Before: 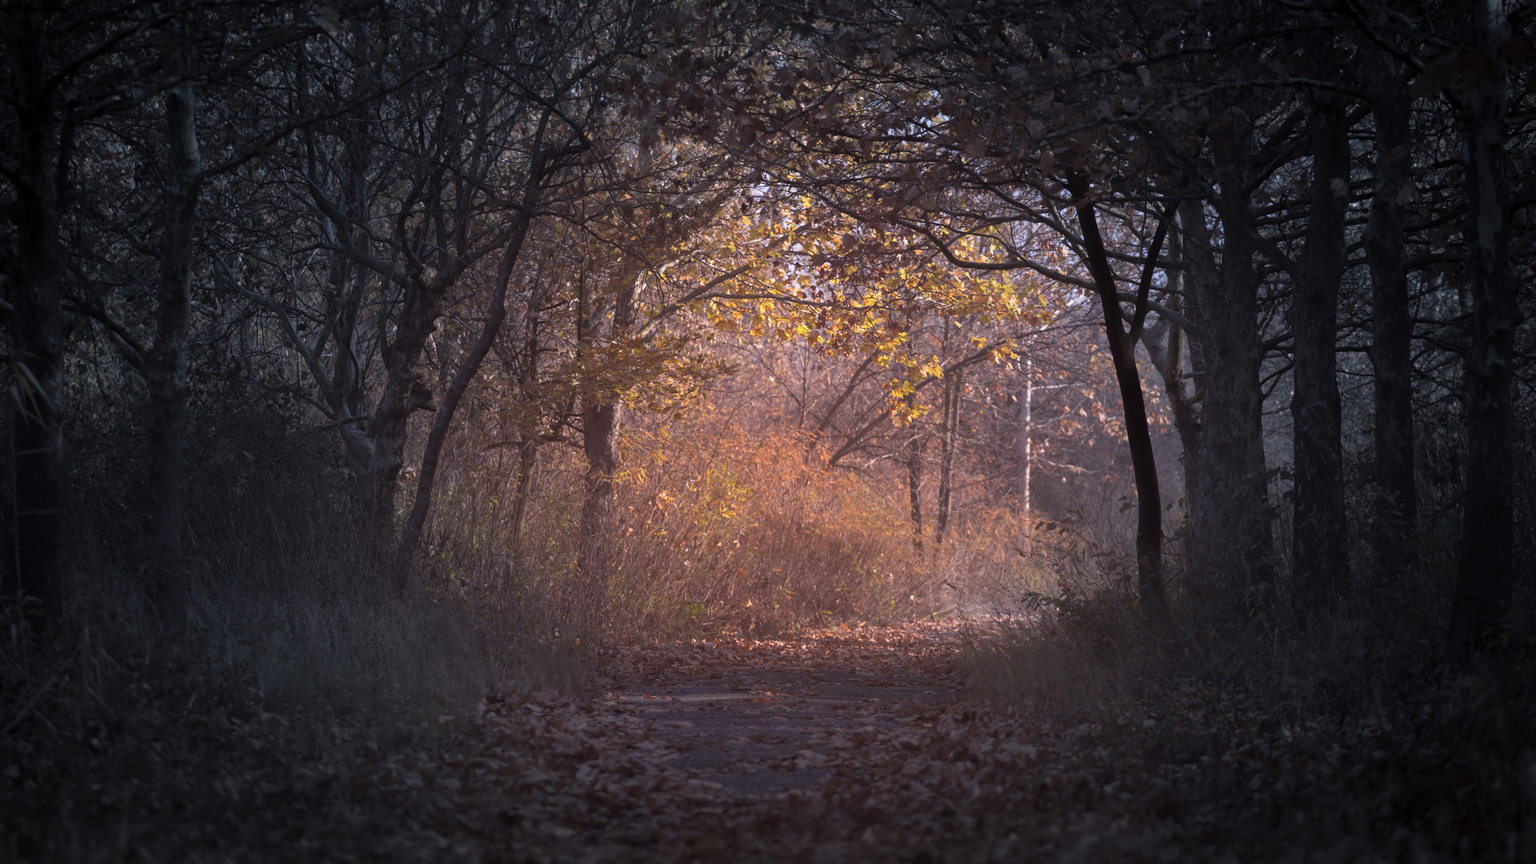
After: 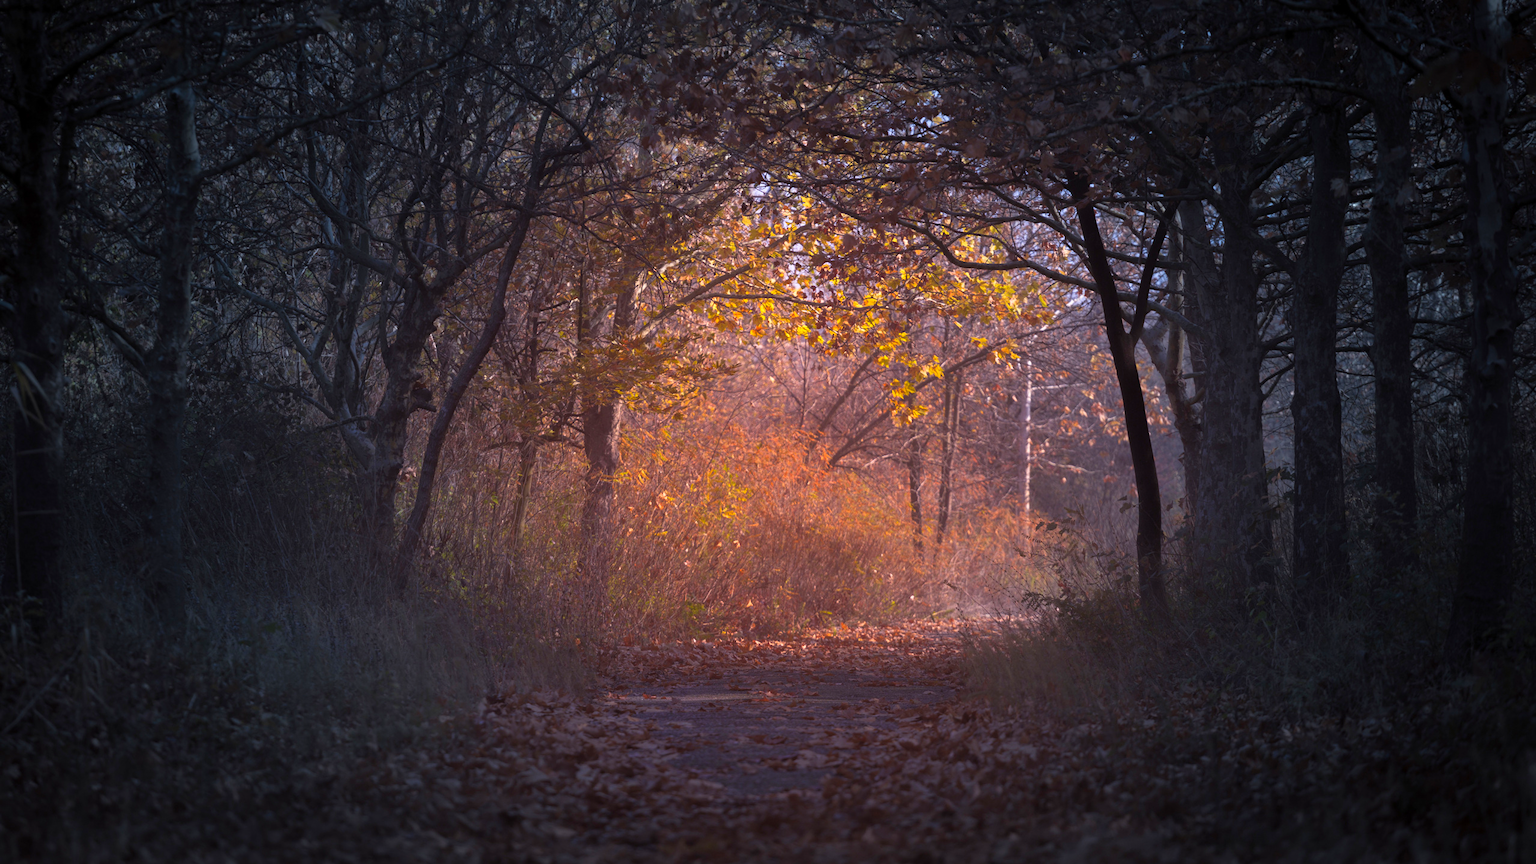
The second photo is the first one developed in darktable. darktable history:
contrast brightness saturation: saturation 0.482
shadows and highlights: shadows -0.943, highlights 41.82
